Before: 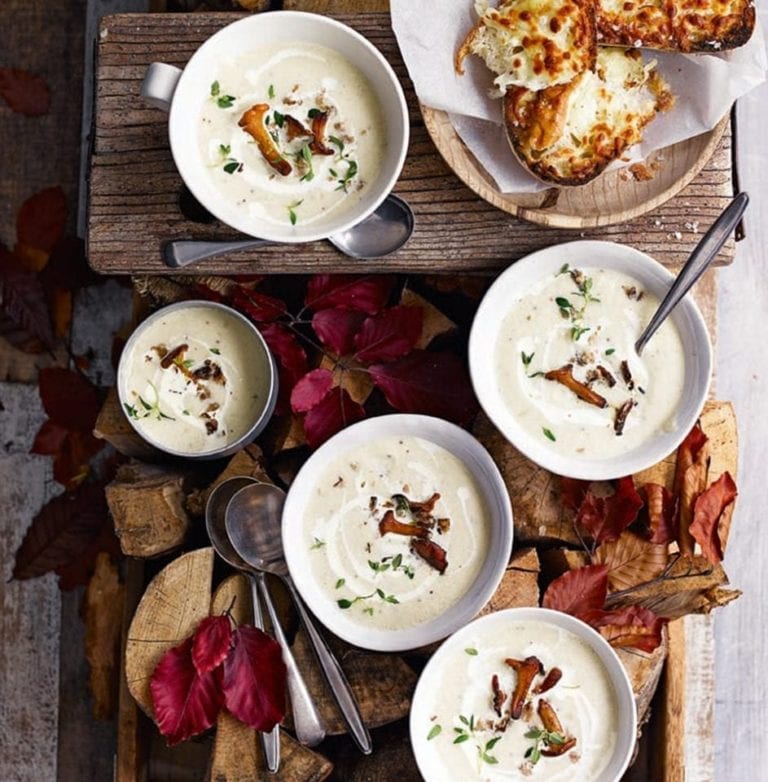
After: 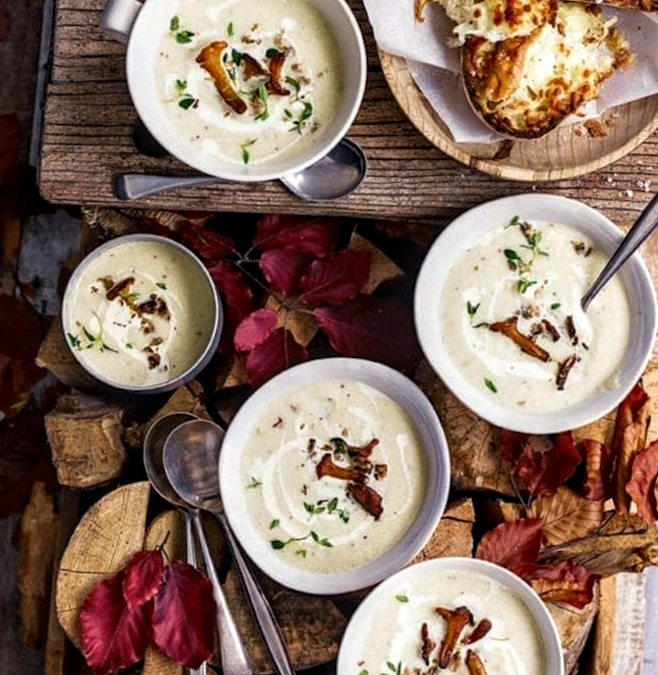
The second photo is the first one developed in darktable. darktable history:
crop and rotate: angle -2.87°, left 5.276%, top 5.217%, right 4.712%, bottom 4.115%
velvia: on, module defaults
local contrast: highlights 40%, shadows 64%, detail 137%, midtone range 0.512
